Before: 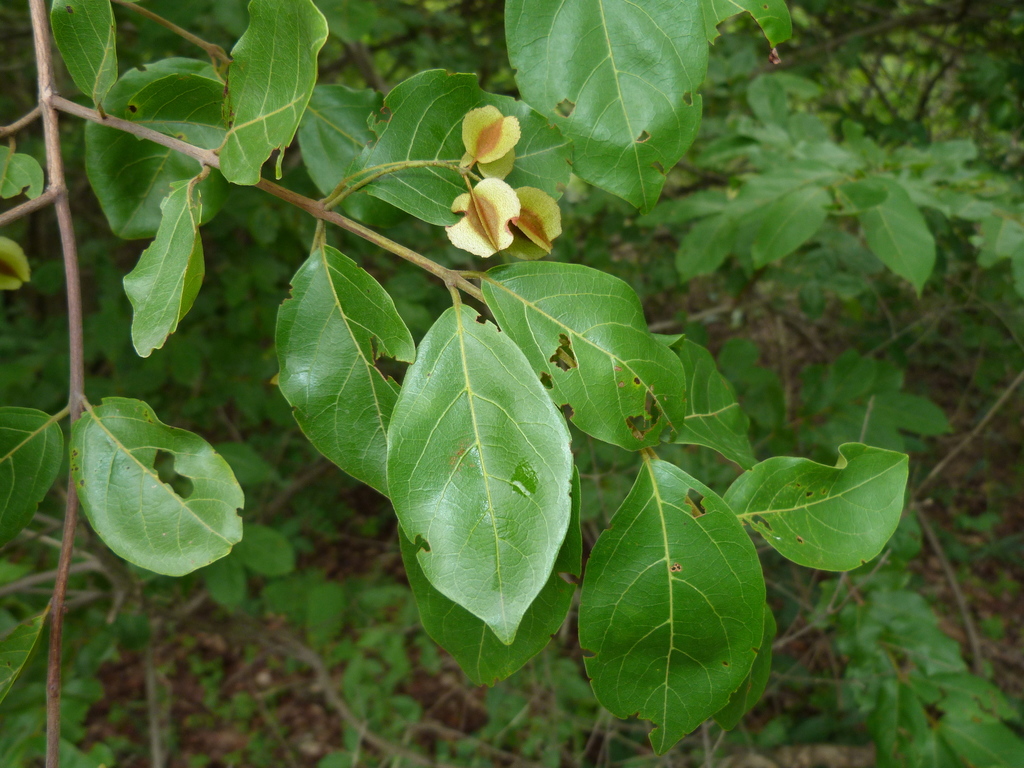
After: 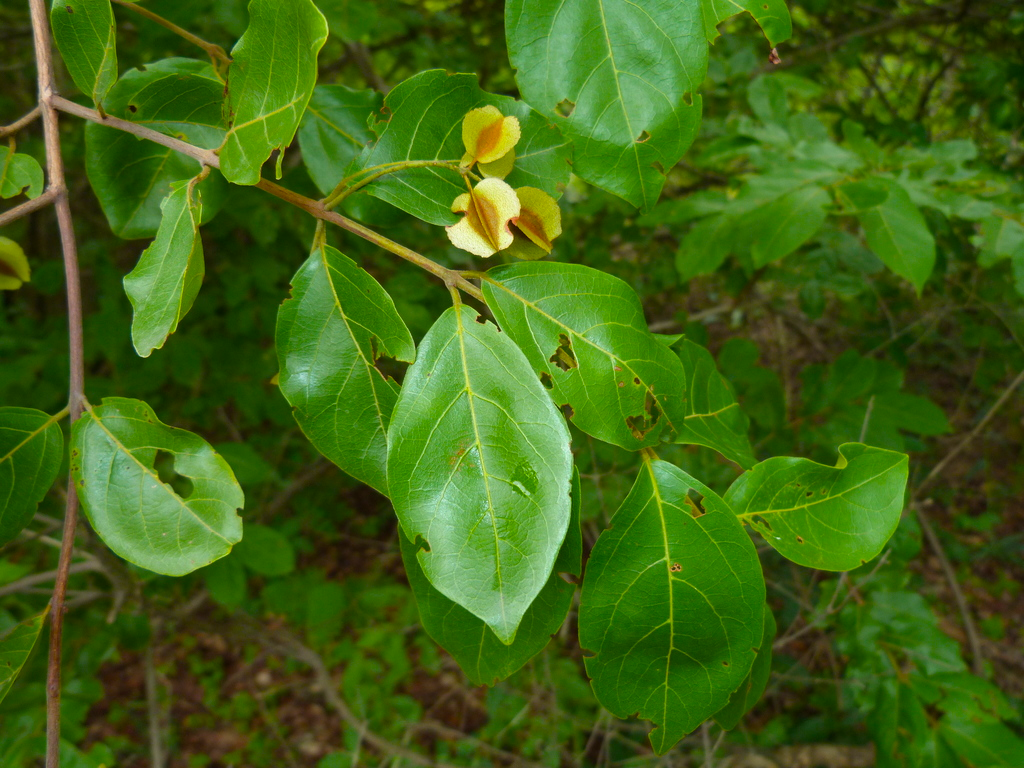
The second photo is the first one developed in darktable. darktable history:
tone equalizer: mask exposure compensation -0.497 EV
color balance rgb: perceptual saturation grading › global saturation 29.622%, global vibrance 20%
